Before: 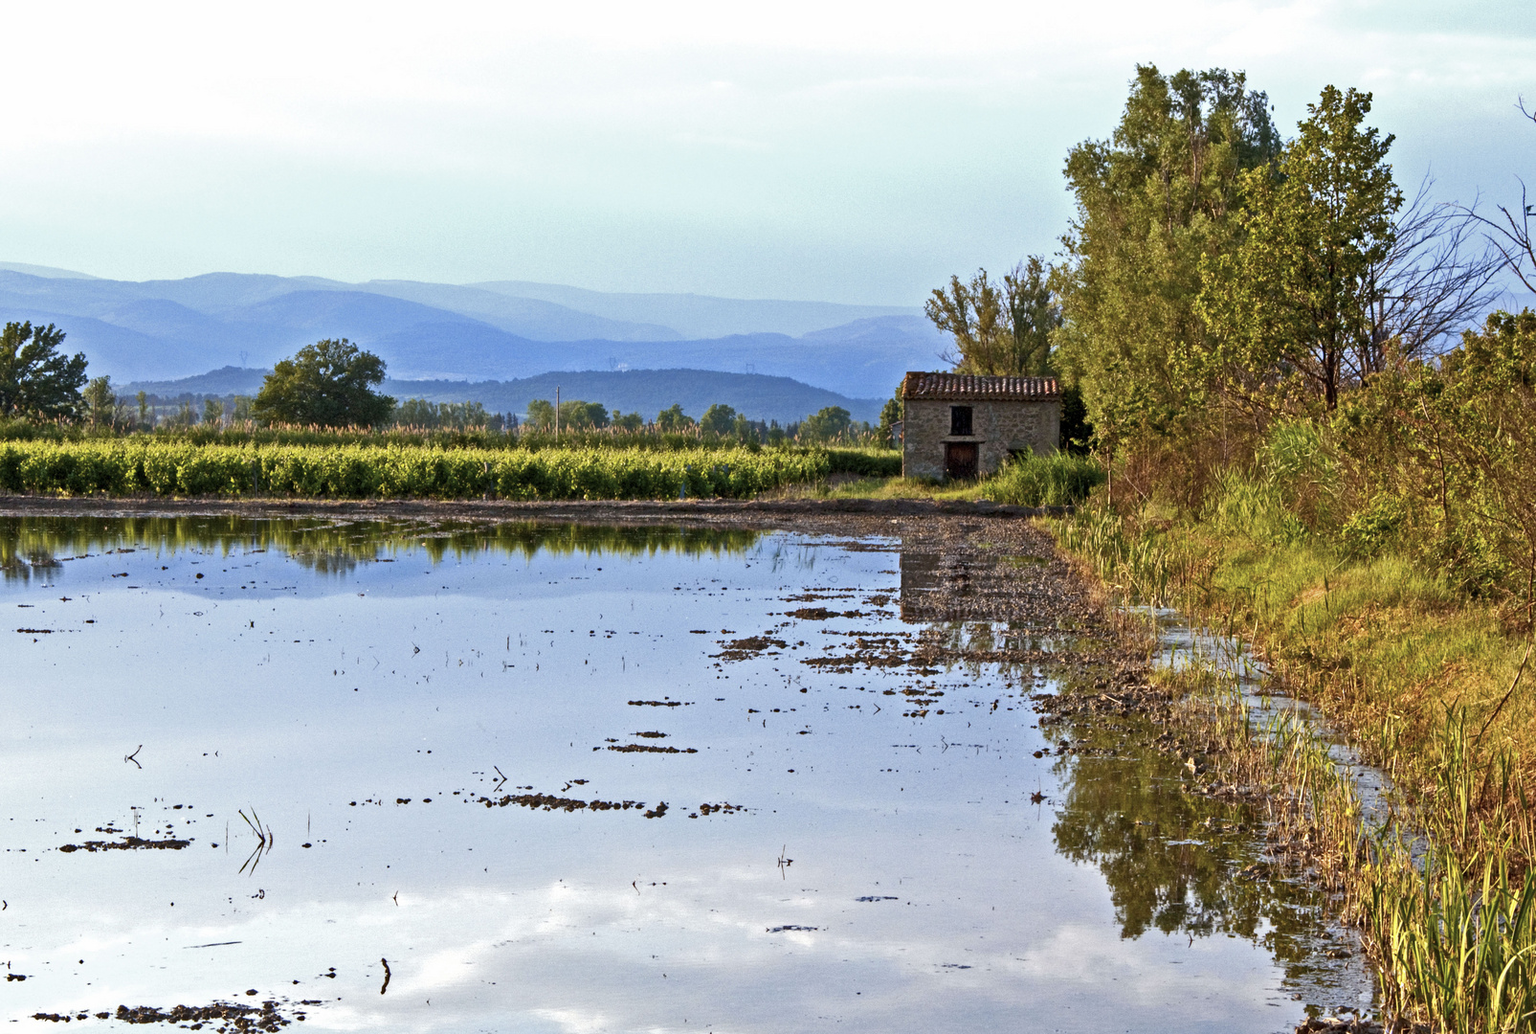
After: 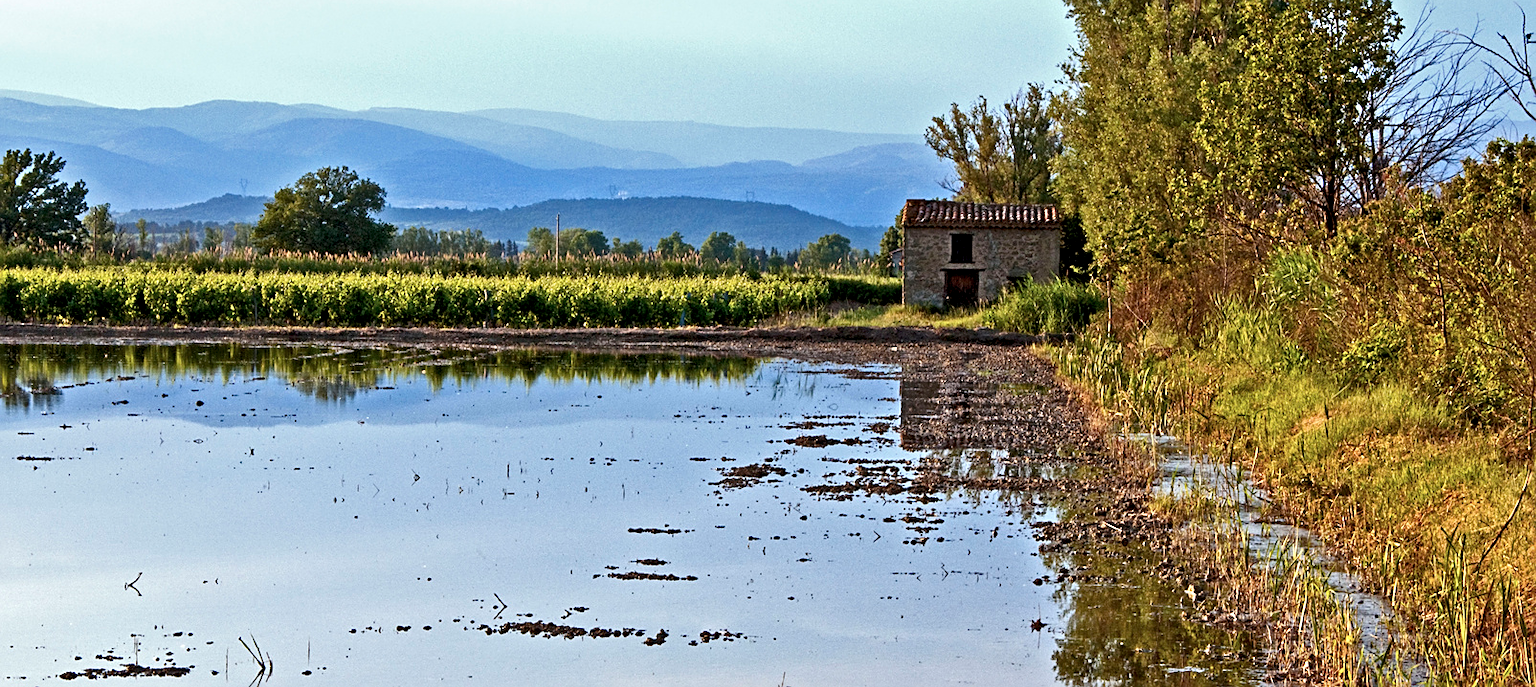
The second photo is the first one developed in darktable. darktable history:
crop: top 16.705%, bottom 16.788%
contrast equalizer: y [[0.511, 0.558, 0.631, 0.632, 0.559, 0.512], [0.5 ×6], [0.5 ×6], [0 ×6], [0 ×6]], mix 0.273
sharpen: on, module defaults
